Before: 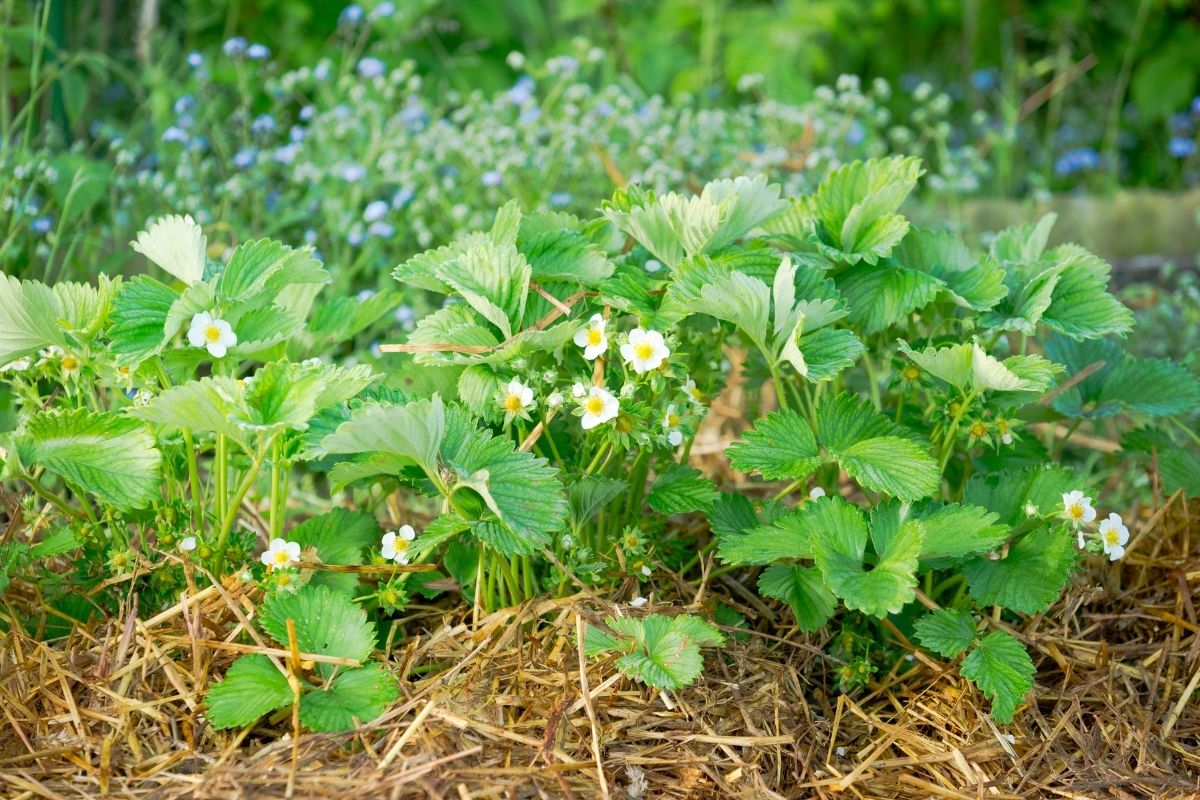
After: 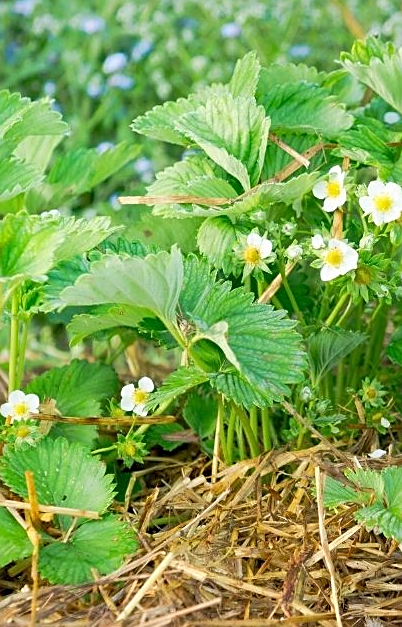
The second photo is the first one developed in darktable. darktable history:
crop and rotate: left 21.77%, top 18.528%, right 44.676%, bottom 2.997%
tone equalizer: -7 EV 0.13 EV, smoothing diameter 25%, edges refinement/feathering 10, preserve details guided filter
sharpen: on, module defaults
